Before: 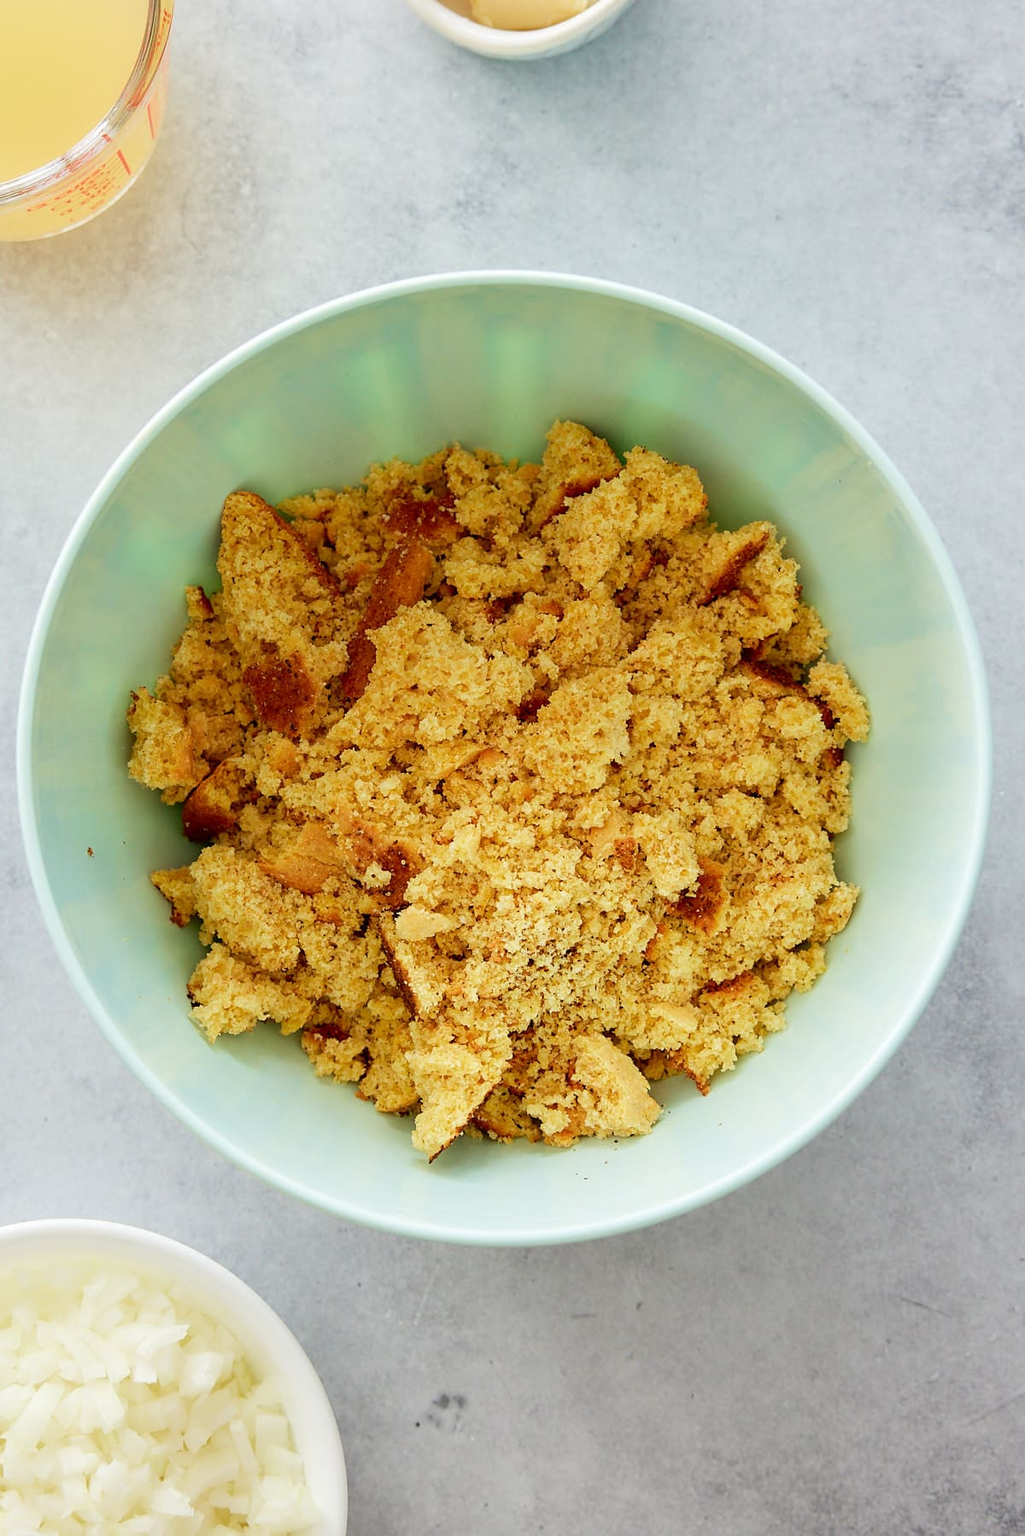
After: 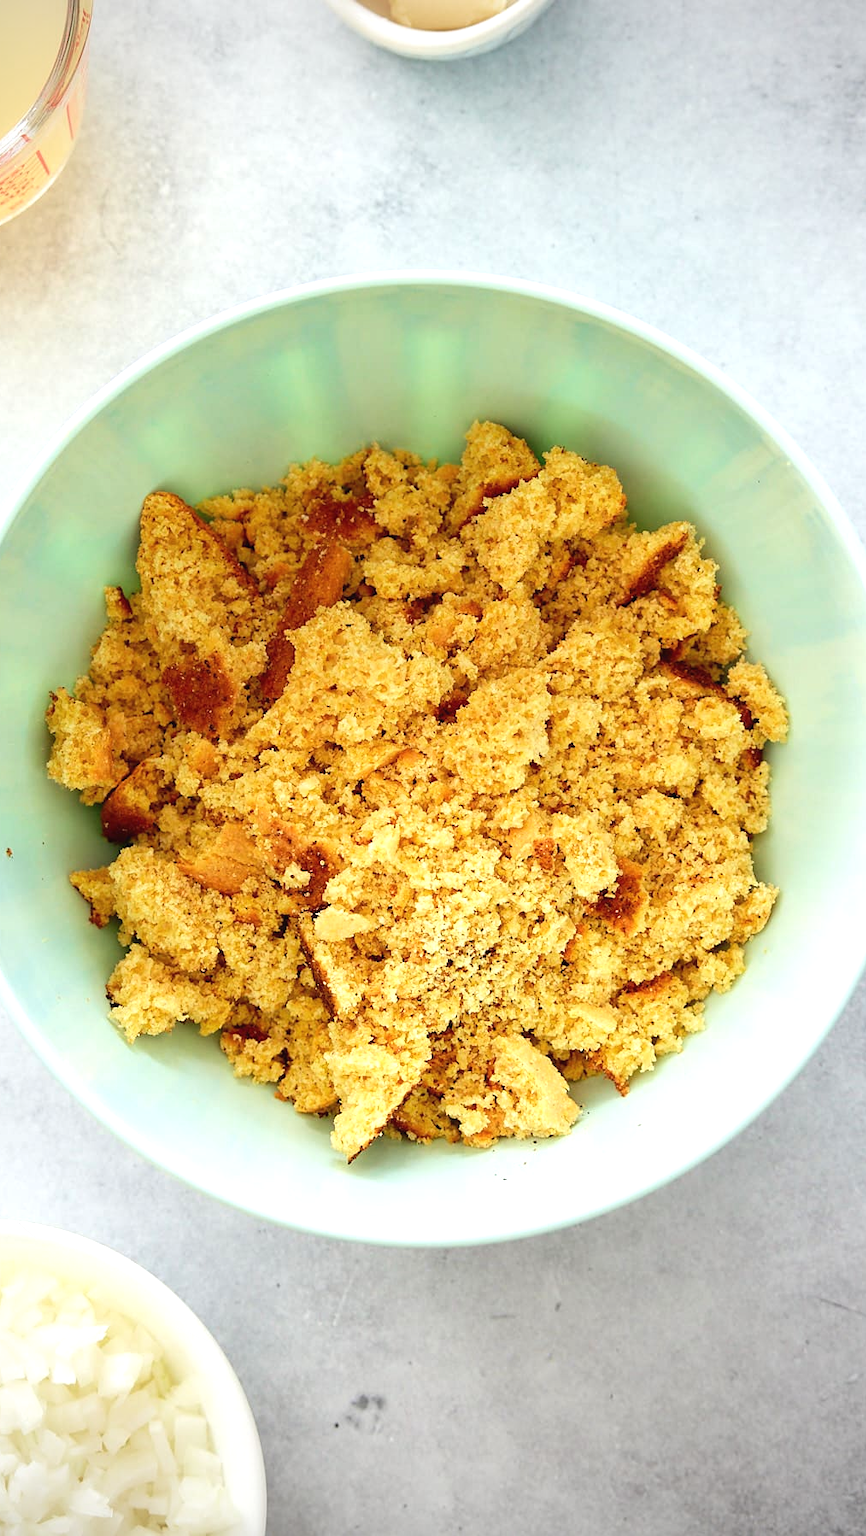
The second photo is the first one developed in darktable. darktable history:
vignetting: unbound false
crop: left 7.99%, right 7.46%
exposure: black level correction -0.002, exposure 0.542 EV, compensate highlight preservation false
